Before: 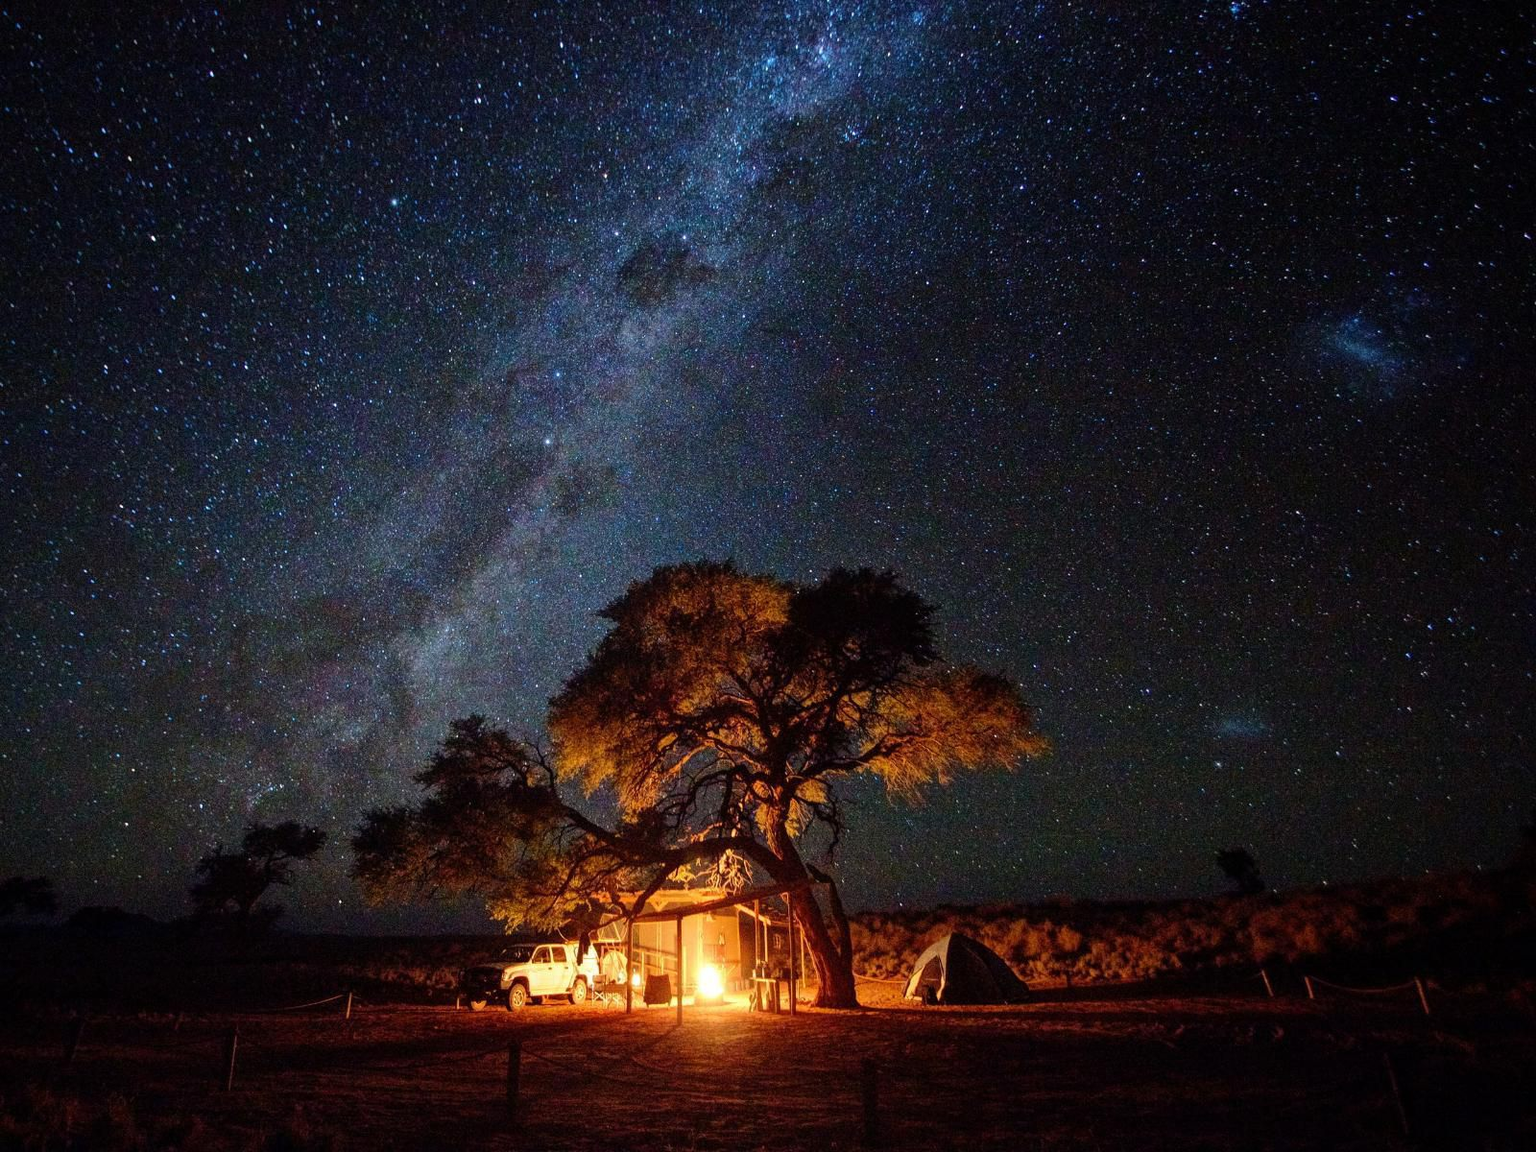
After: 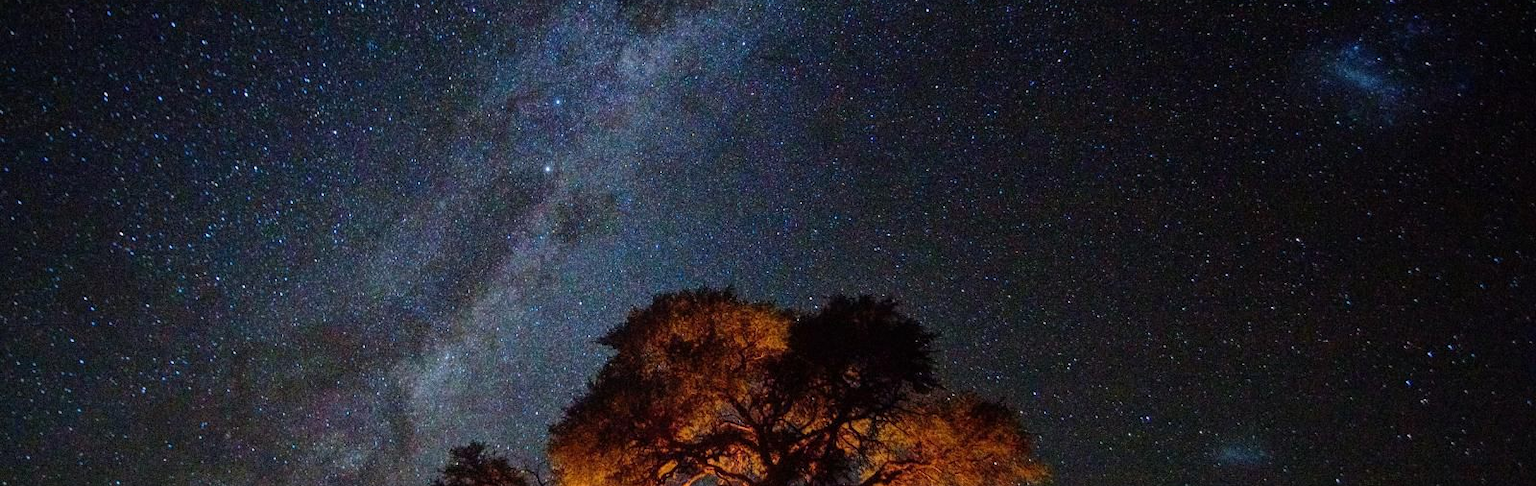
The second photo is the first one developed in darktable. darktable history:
crop and rotate: top 23.7%, bottom 34.025%
